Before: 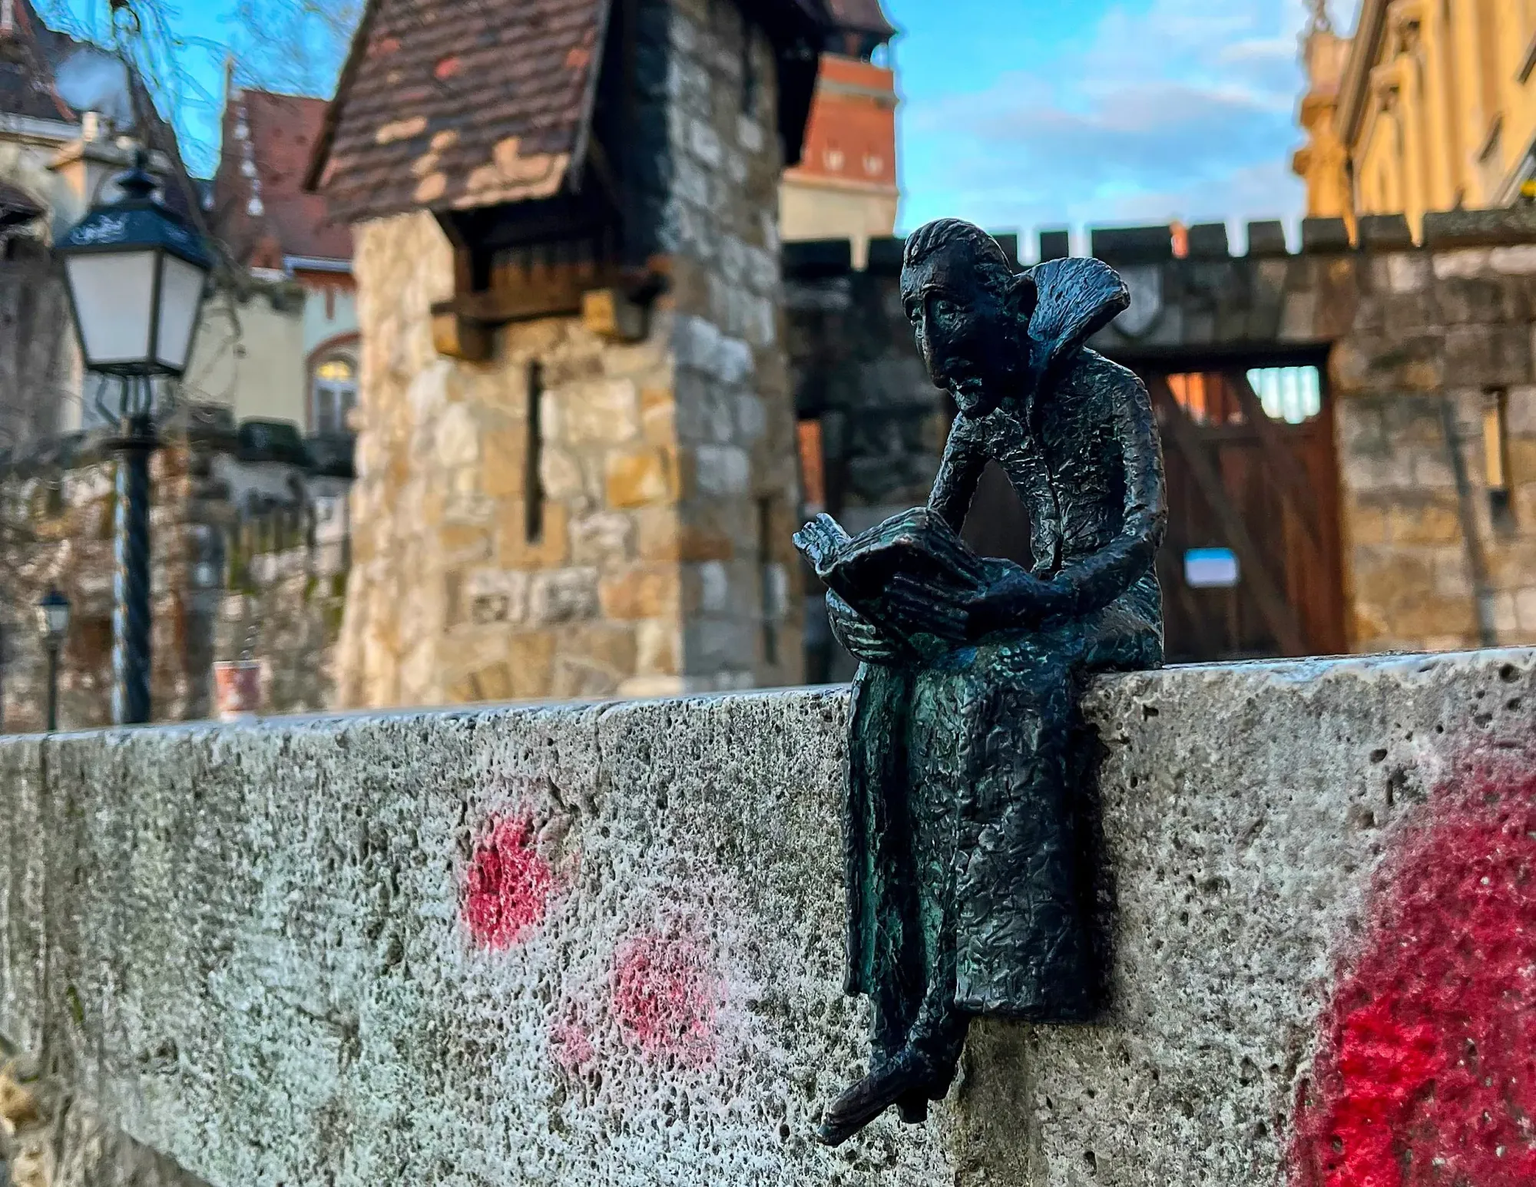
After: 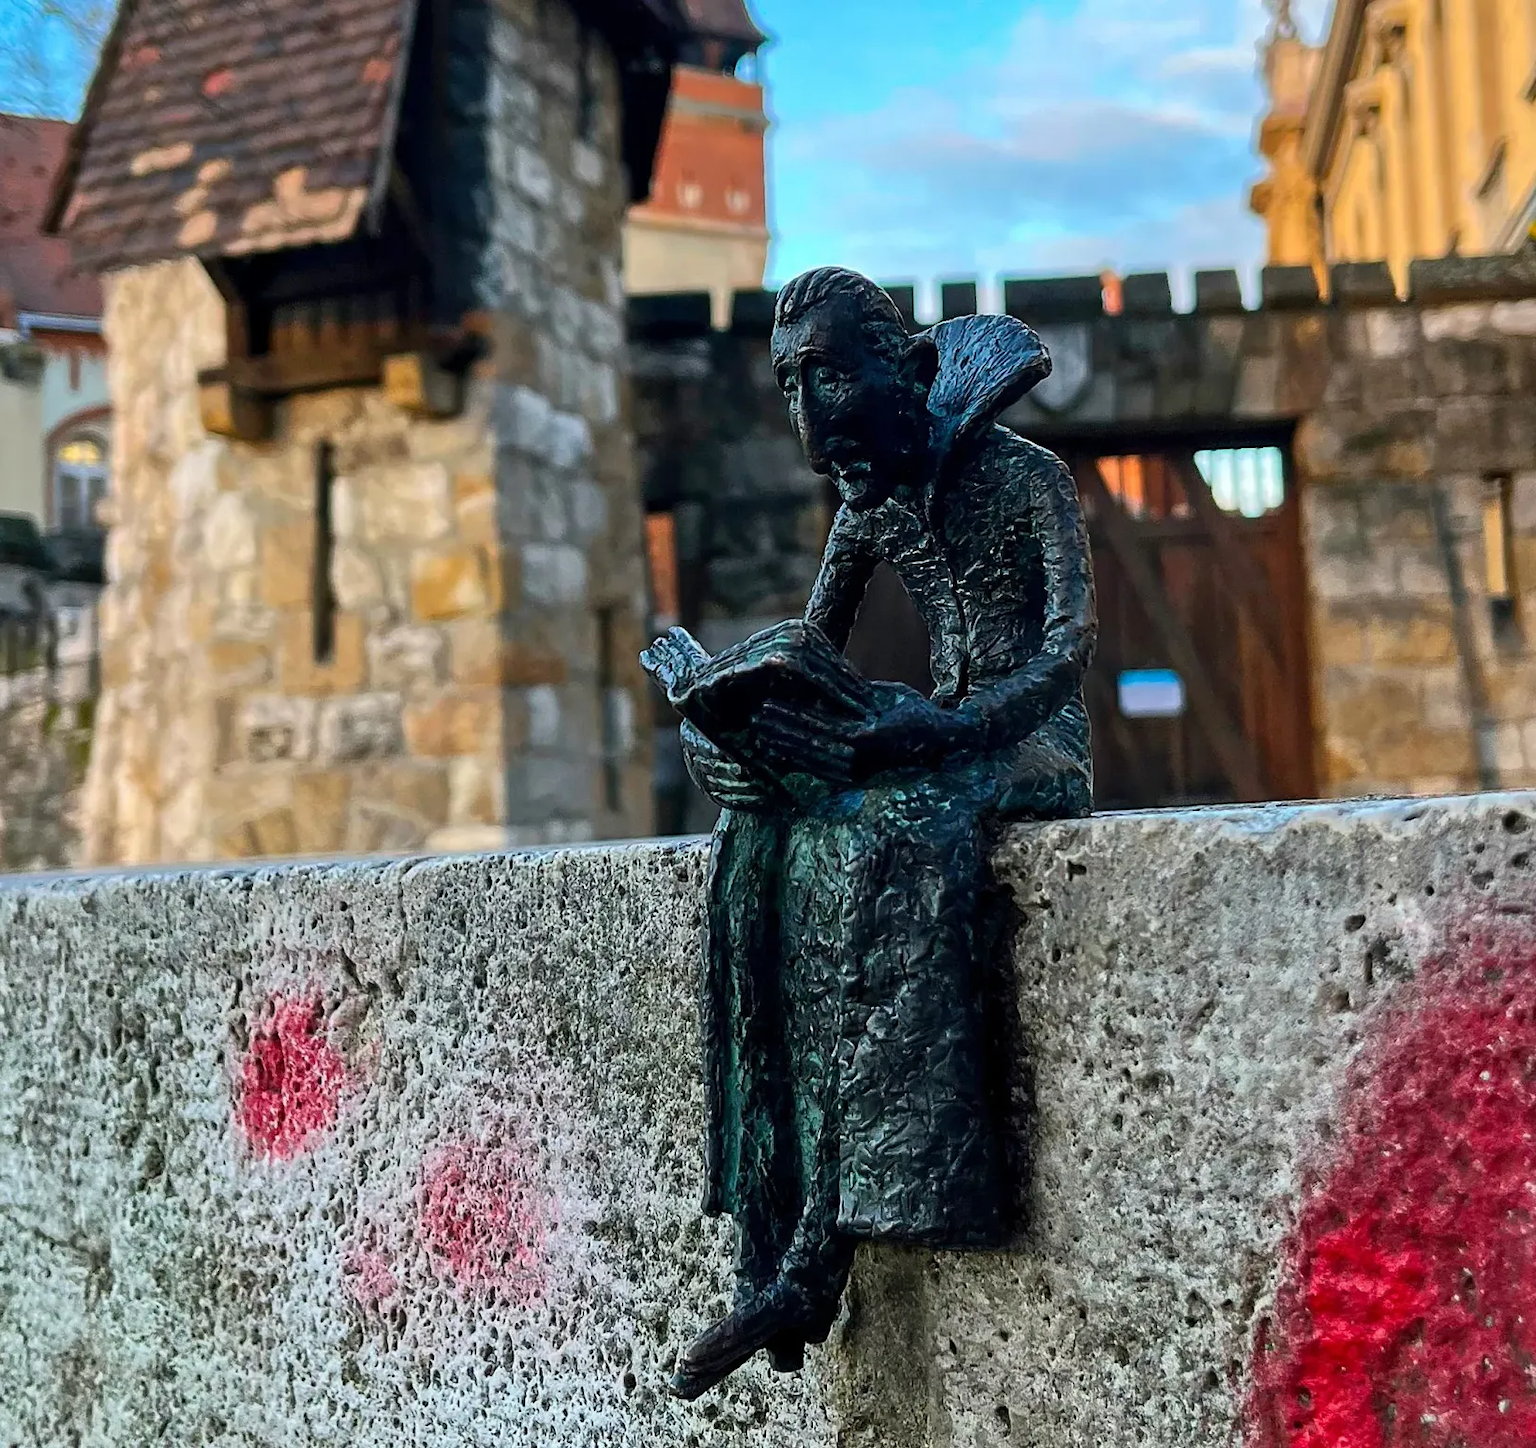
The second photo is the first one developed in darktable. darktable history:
crop: left 17.52%, bottom 0.016%
